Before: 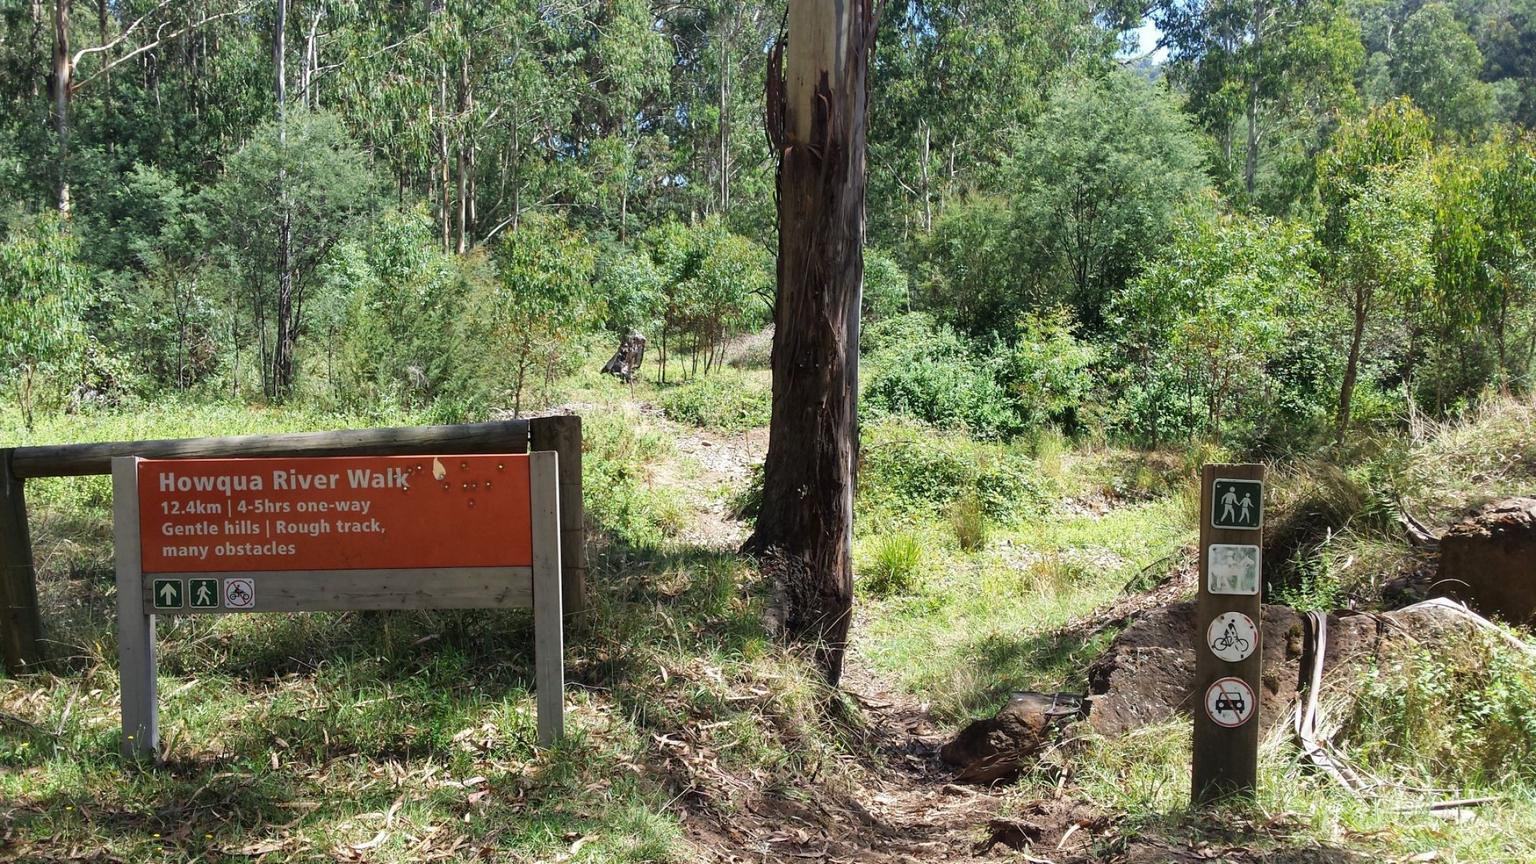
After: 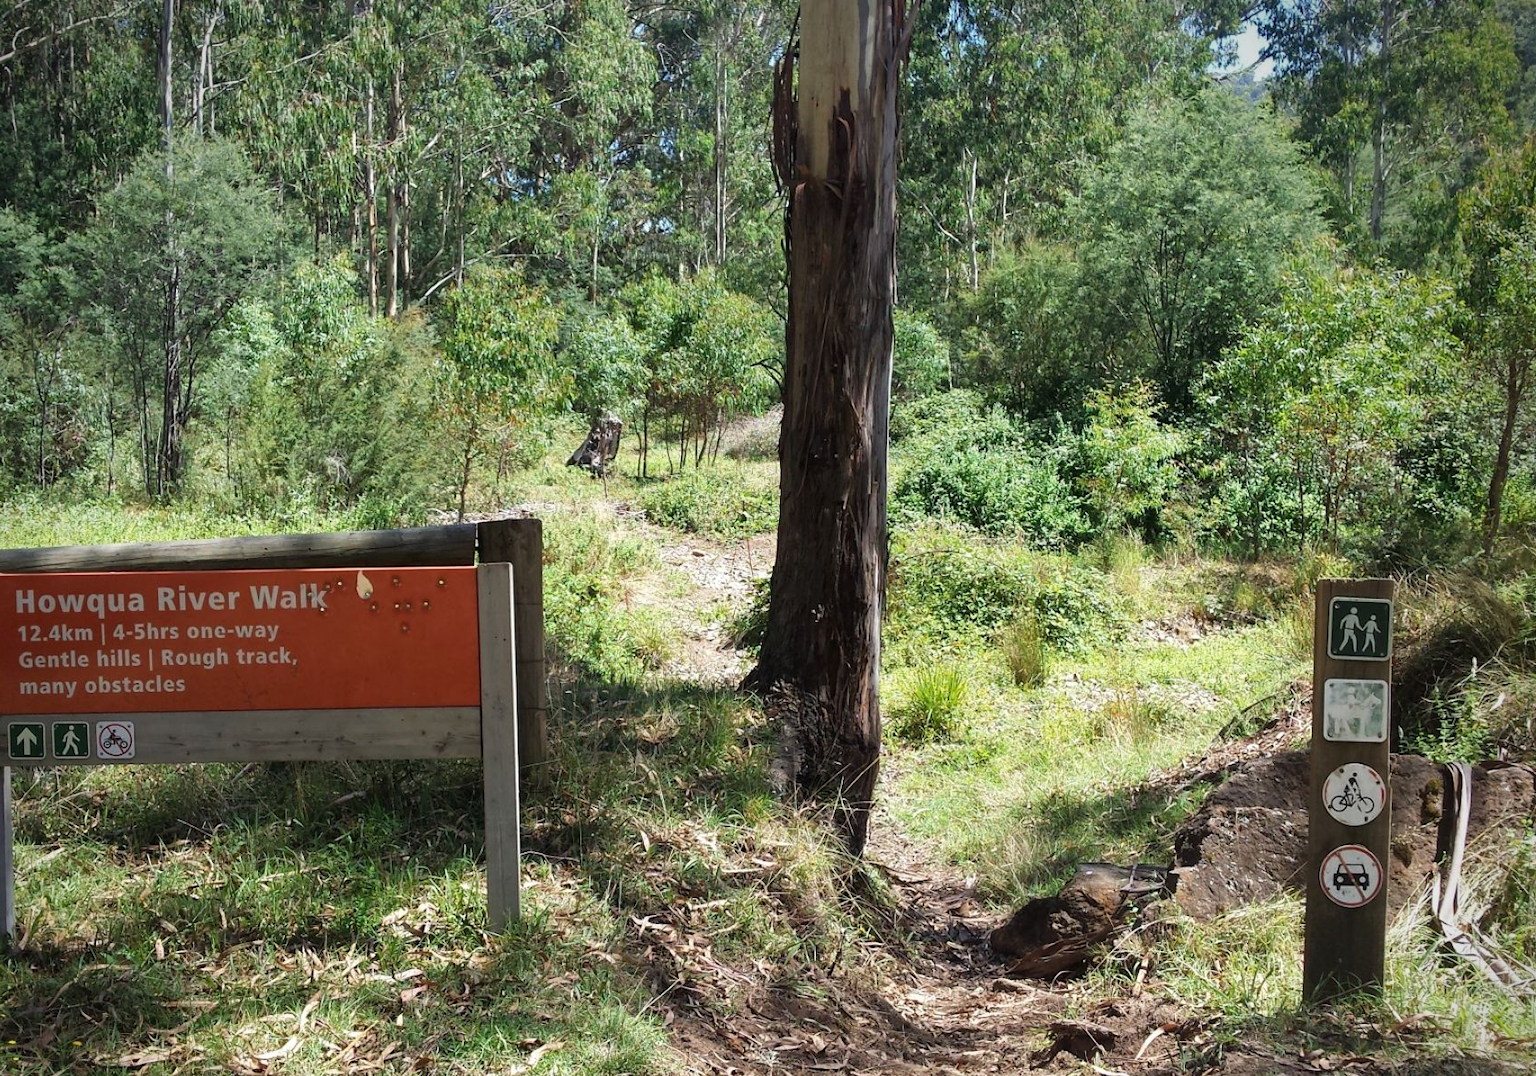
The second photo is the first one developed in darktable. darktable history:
crop and rotate: left 9.597%, right 10.195%
vignetting: brightness -0.629, saturation -0.007, center (-0.028, 0.239)
